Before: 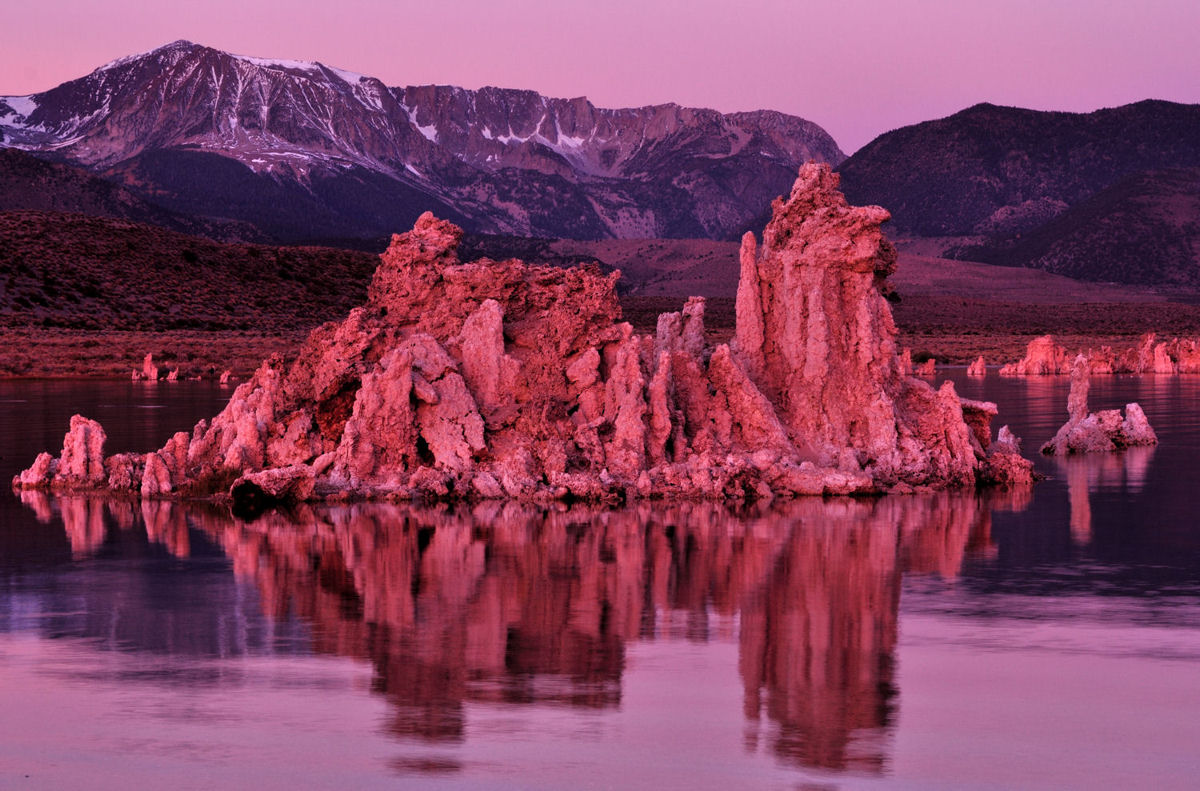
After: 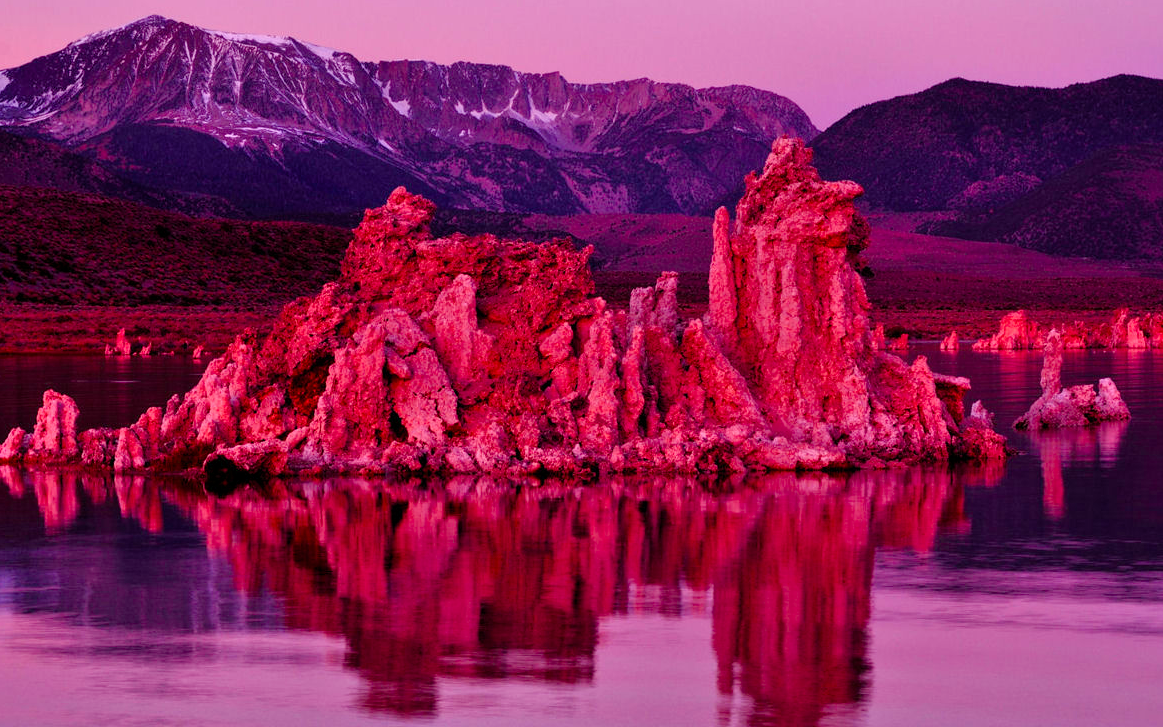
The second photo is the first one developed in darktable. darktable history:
color balance rgb: linear chroma grading › global chroma 9.671%, perceptual saturation grading › global saturation 0.406%, perceptual saturation grading › mid-tones 6.219%, perceptual saturation grading › shadows 71.572%
crop: left 2.292%, top 3.179%, right 0.73%, bottom 4.905%
